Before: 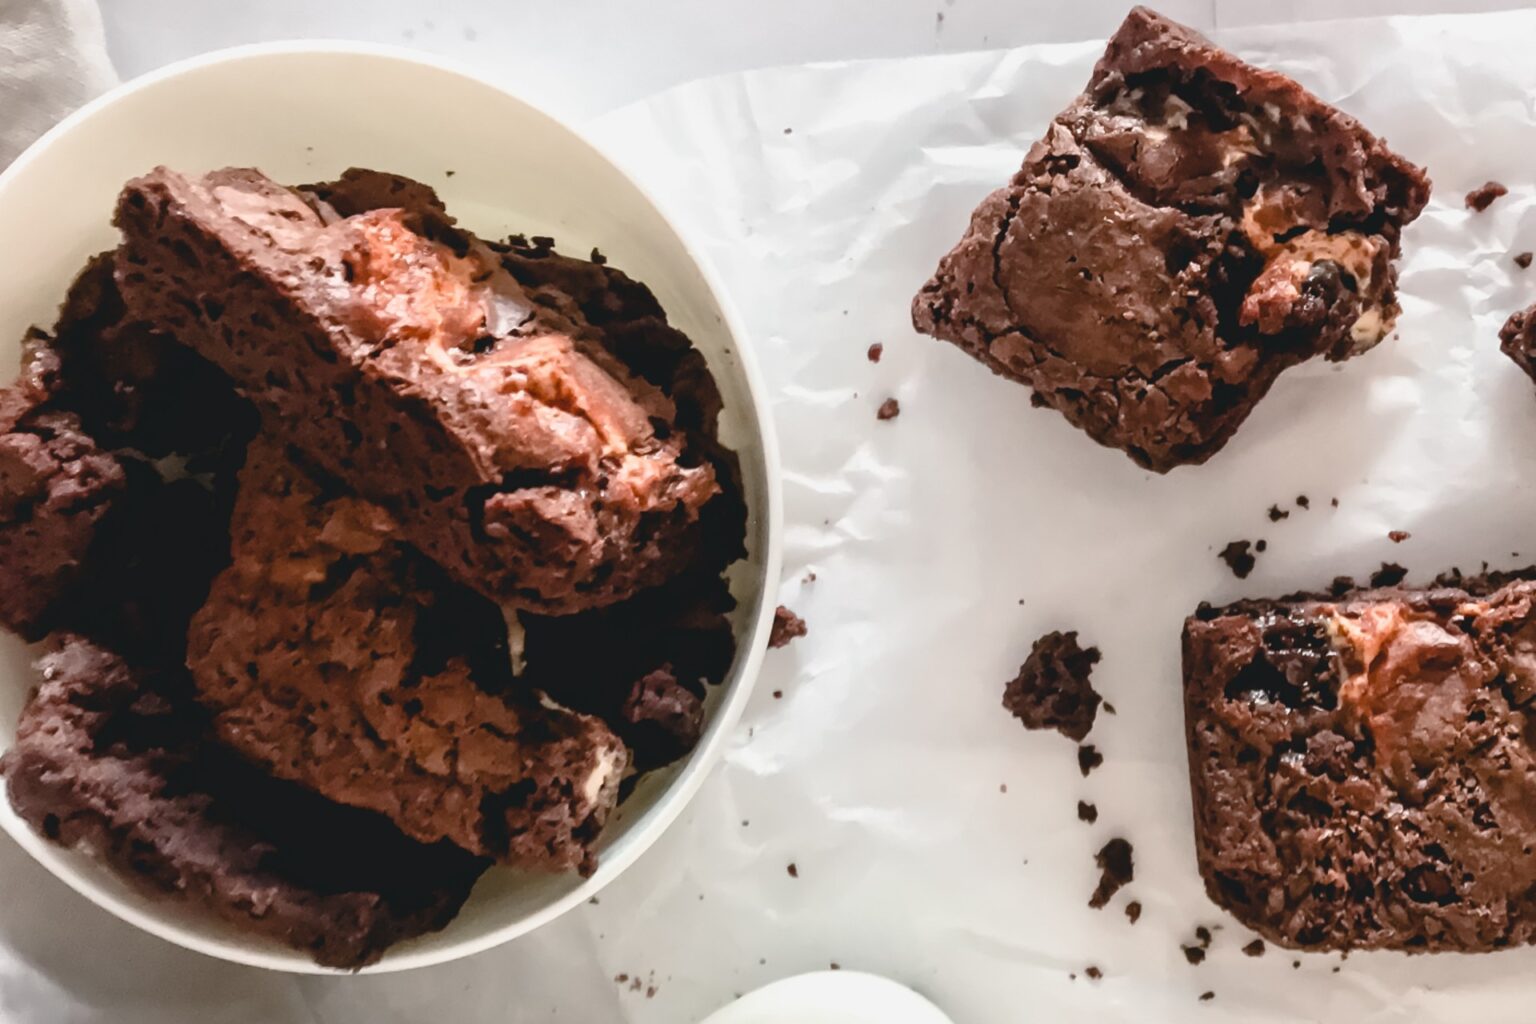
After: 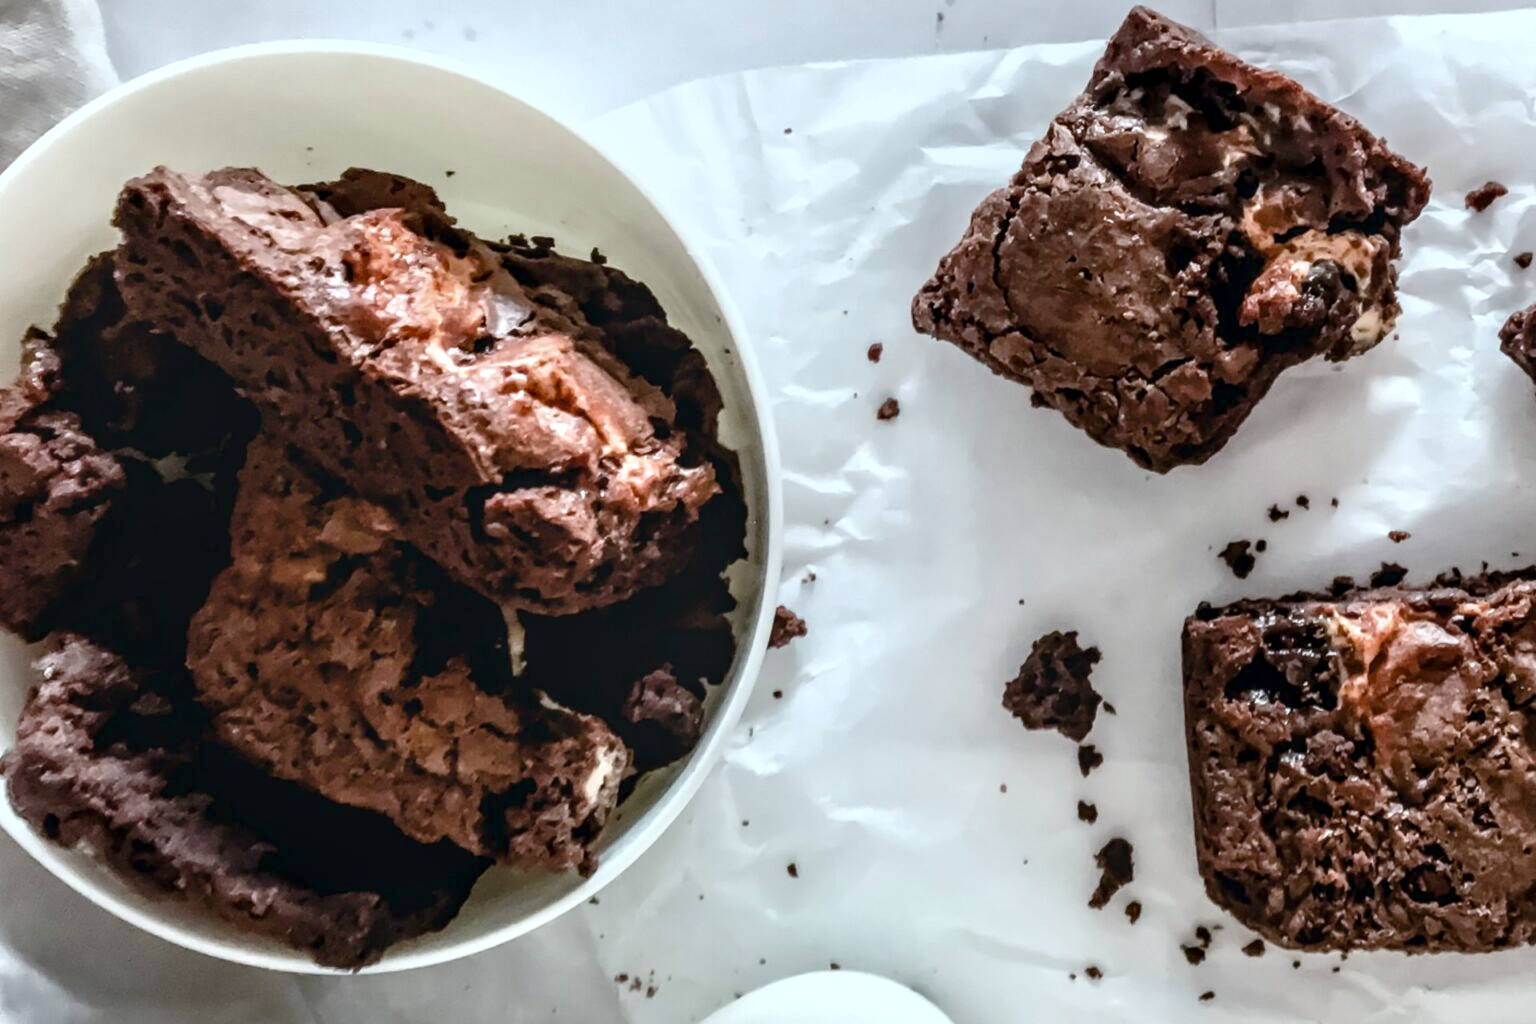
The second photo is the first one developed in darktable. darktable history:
white balance: red 0.925, blue 1.046
local contrast: detail 154%
